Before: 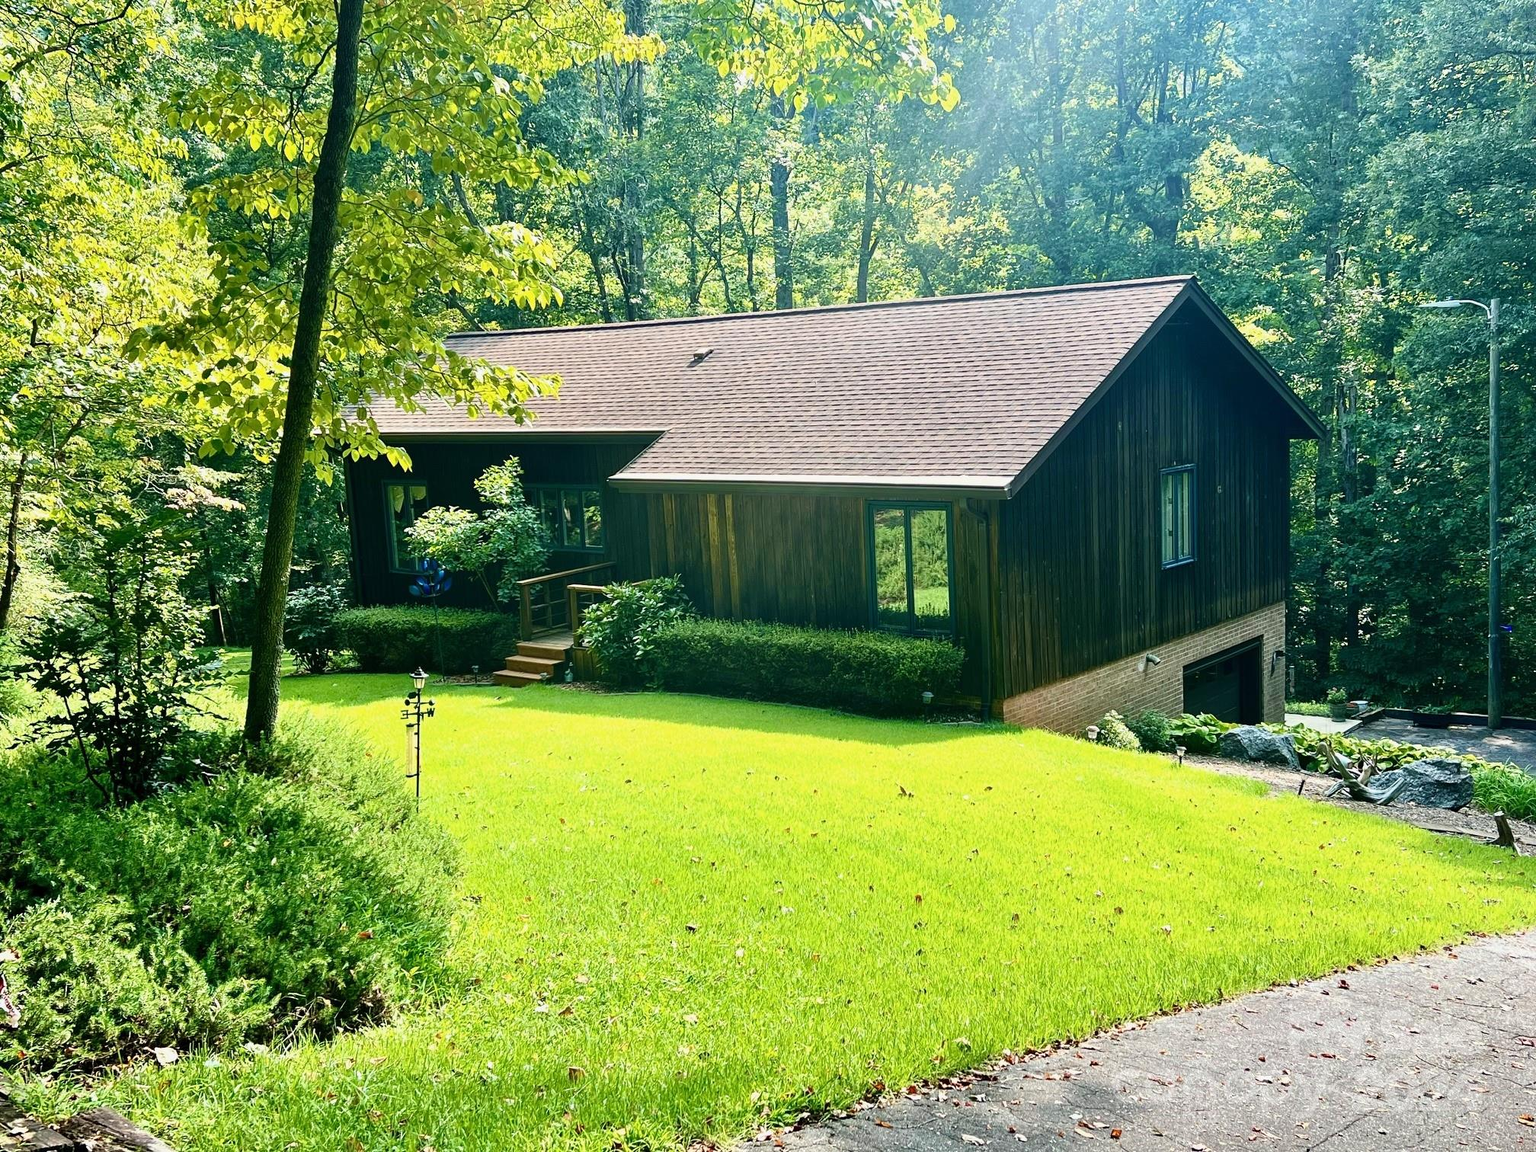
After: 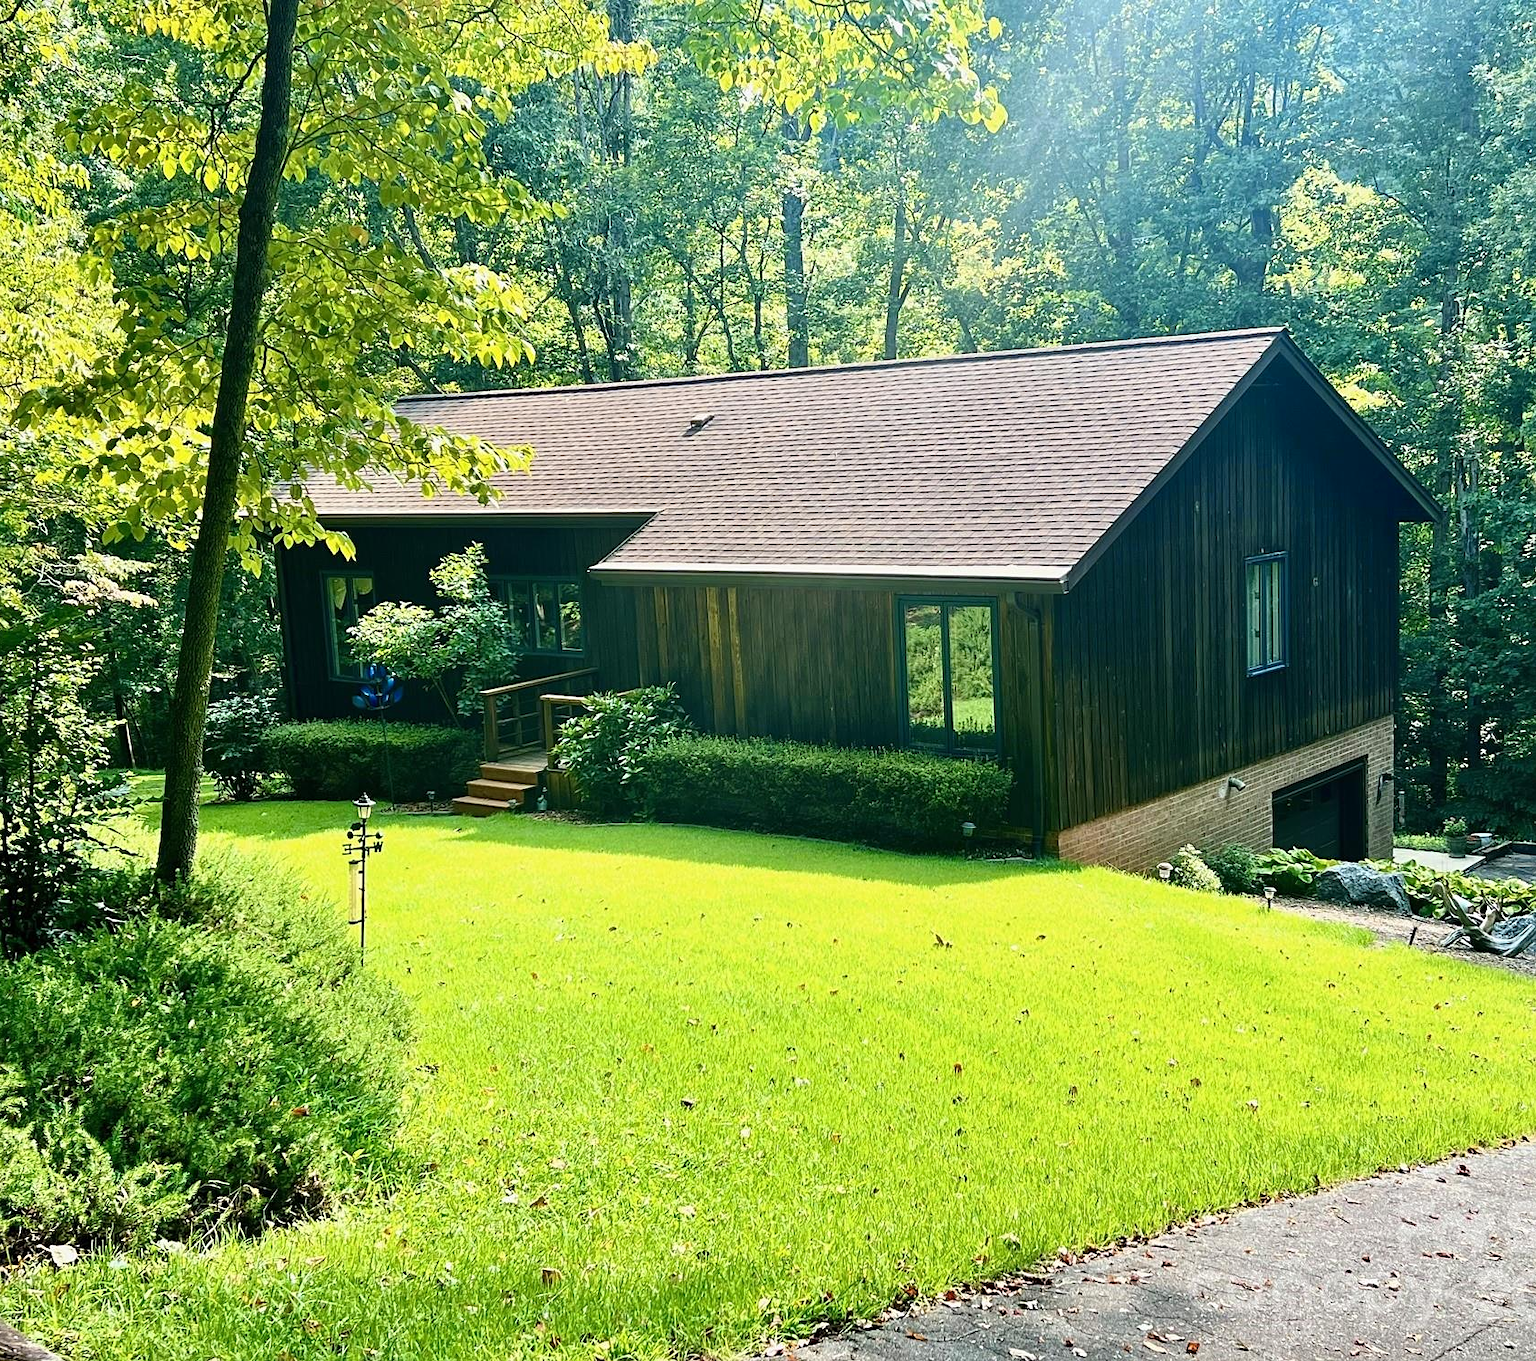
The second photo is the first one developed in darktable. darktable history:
color zones: curves: ch0 [(0.068, 0.464) (0.25, 0.5) (0.48, 0.508) (0.75, 0.536) (0.886, 0.476) (0.967, 0.456)]; ch1 [(0.066, 0.456) (0.25, 0.5) (0.616, 0.508) (0.746, 0.56) (0.934, 0.444)]
crop: left 7.365%, right 7.83%
sharpen: amount 0.203
